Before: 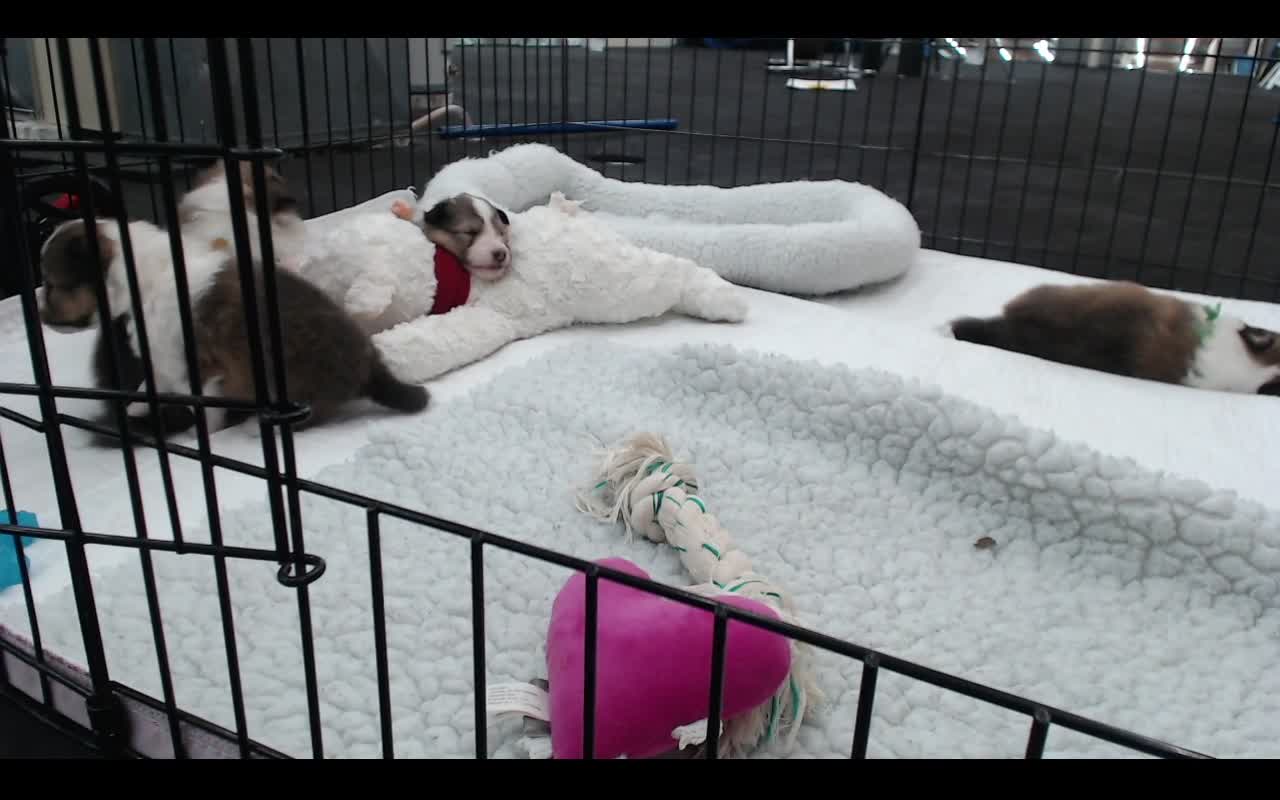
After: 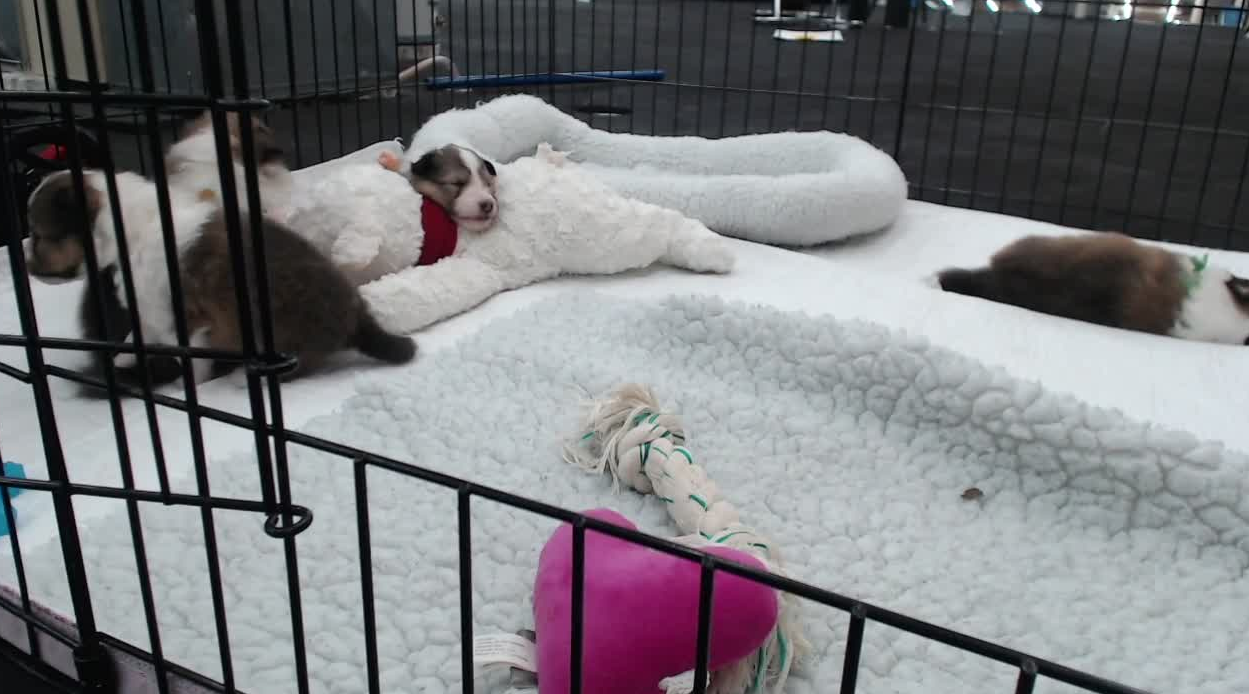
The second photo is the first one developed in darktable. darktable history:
crop: left 1.077%, top 6.152%, right 1.279%, bottom 7.045%
